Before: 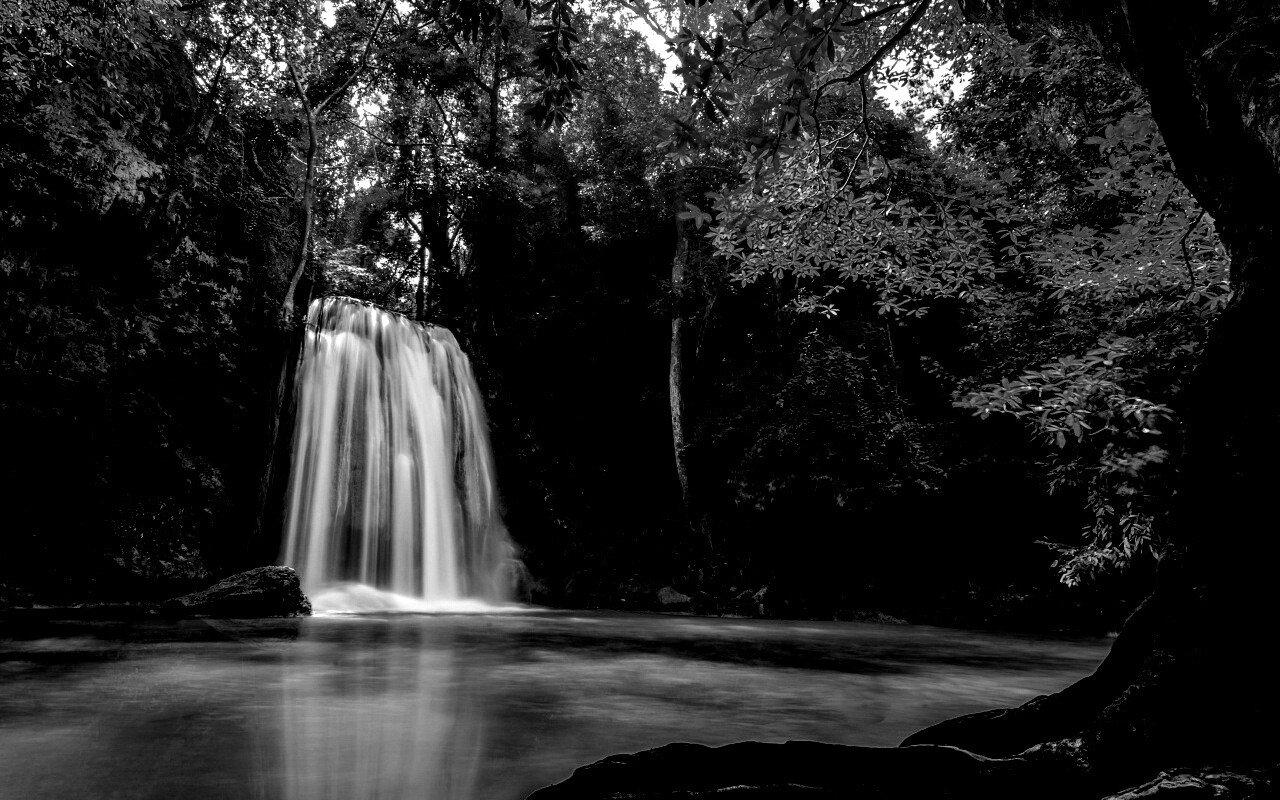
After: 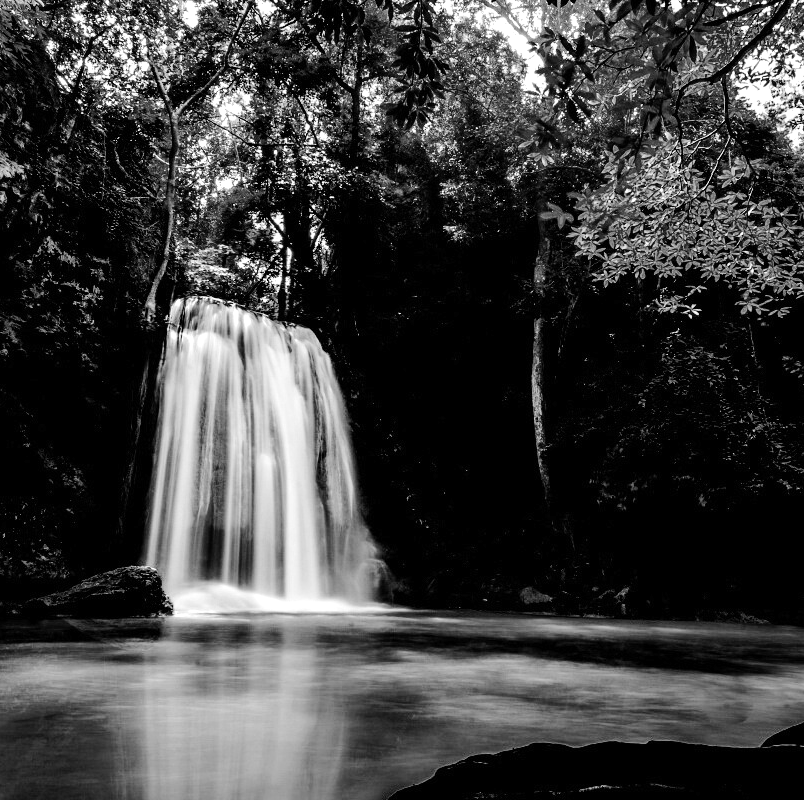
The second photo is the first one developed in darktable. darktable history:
crop: left 10.781%, right 26.334%
contrast brightness saturation: brightness 0.121
color zones: curves: ch0 [(0, 0.613) (0.01, 0.613) (0.245, 0.448) (0.498, 0.529) (0.642, 0.665) (0.879, 0.777) (0.99, 0.613)]; ch1 [(0, 0) (0.143, 0) (0.286, 0) (0.429, 0) (0.571, 0) (0.714, 0) (0.857, 0)]
tone equalizer: -8 EV -0.443 EV, -7 EV -0.427 EV, -6 EV -0.3 EV, -5 EV -0.205 EV, -3 EV 0.247 EV, -2 EV 0.313 EV, -1 EV 0.369 EV, +0 EV 0.434 EV, luminance estimator HSV value / RGB max
tone curve: curves: ch0 [(0, 0) (0.071, 0.047) (0.266, 0.26) (0.483, 0.554) (0.753, 0.811) (1, 0.983)]; ch1 [(0, 0) (0.346, 0.307) (0.408, 0.369) (0.463, 0.443) (0.482, 0.493) (0.502, 0.5) (0.517, 0.502) (0.55, 0.548) (0.597, 0.624) (0.651, 0.698) (1, 1)]; ch2 [(0, 0) (0.346, 0.34) (0.434, 0.46) (0.485, 0.494) (0.5, 0.494) (0.517, 0.506) (0.535, 0.529) (0.583, 0.611) (0.625, 0.666) (1, 1)], preserve colors none
